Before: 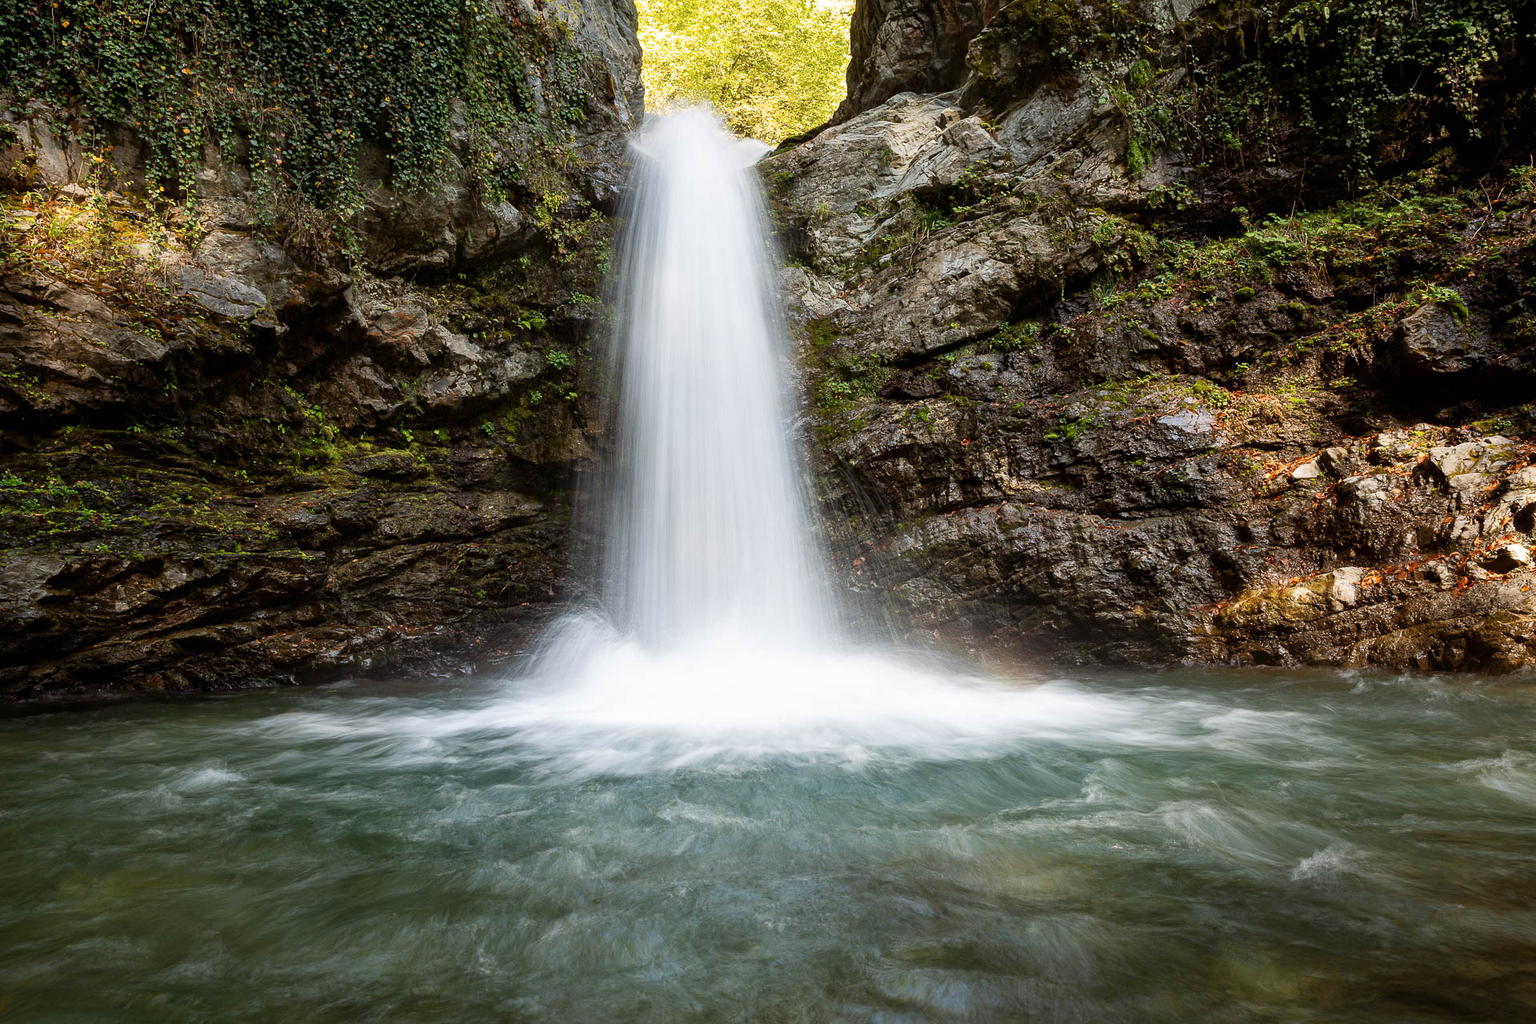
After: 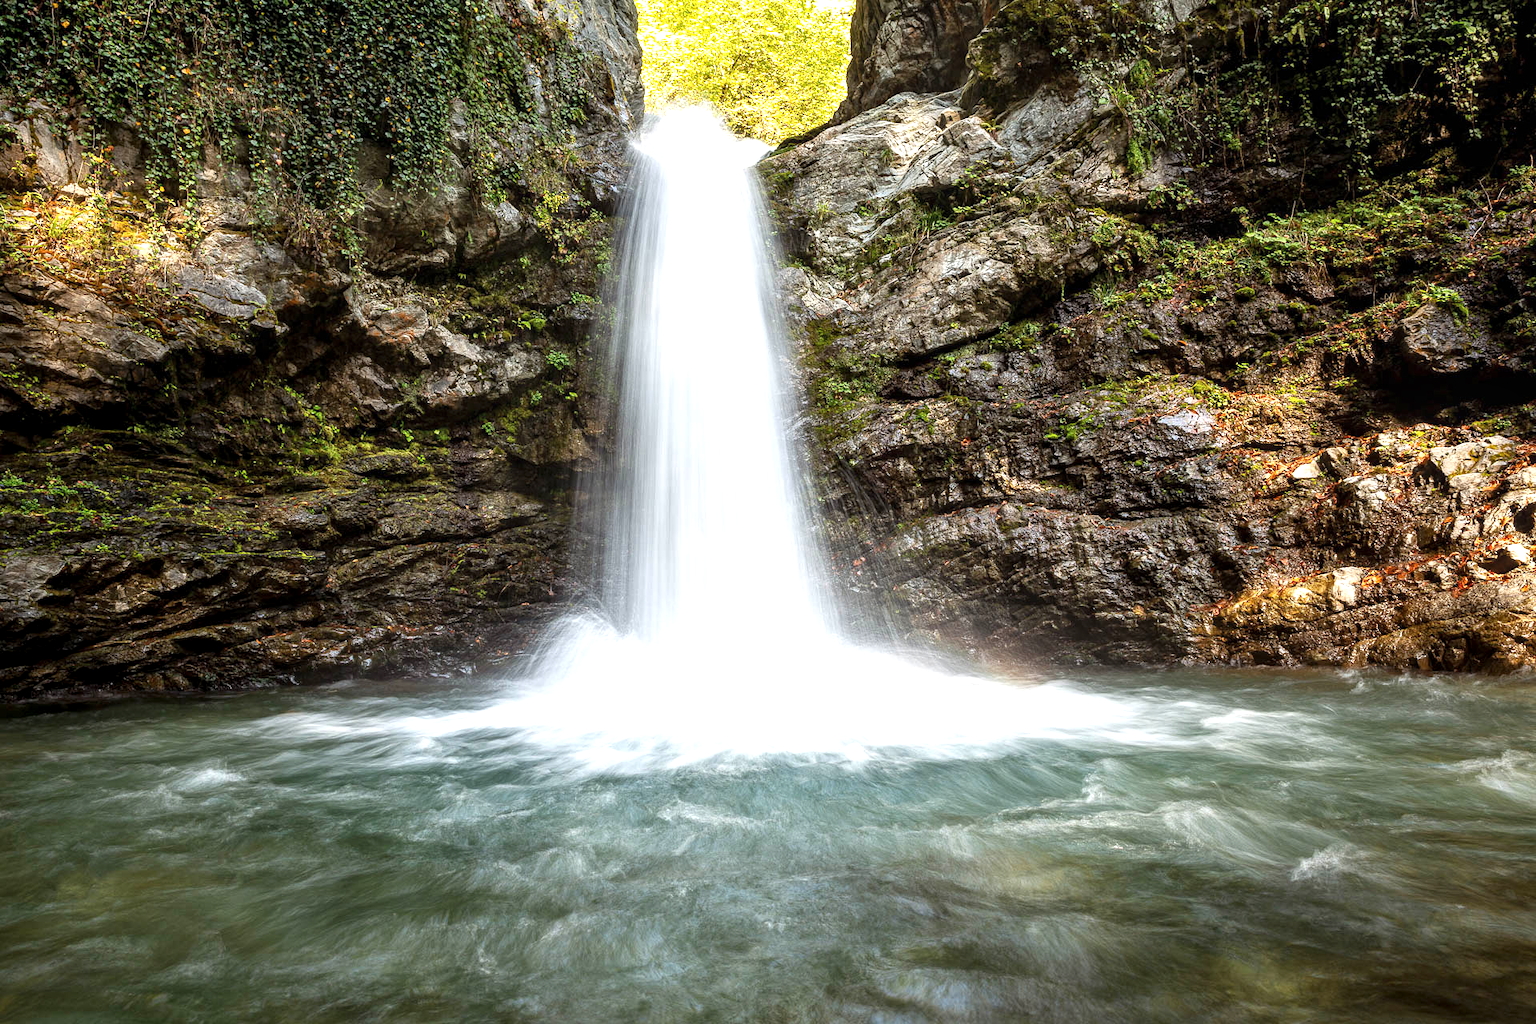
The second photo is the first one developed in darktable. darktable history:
exposure: black level correction 0, exposure 0.688 EV, compensate exposure bias true, compensate highlight preservation false
local contrast: on, module defaults
